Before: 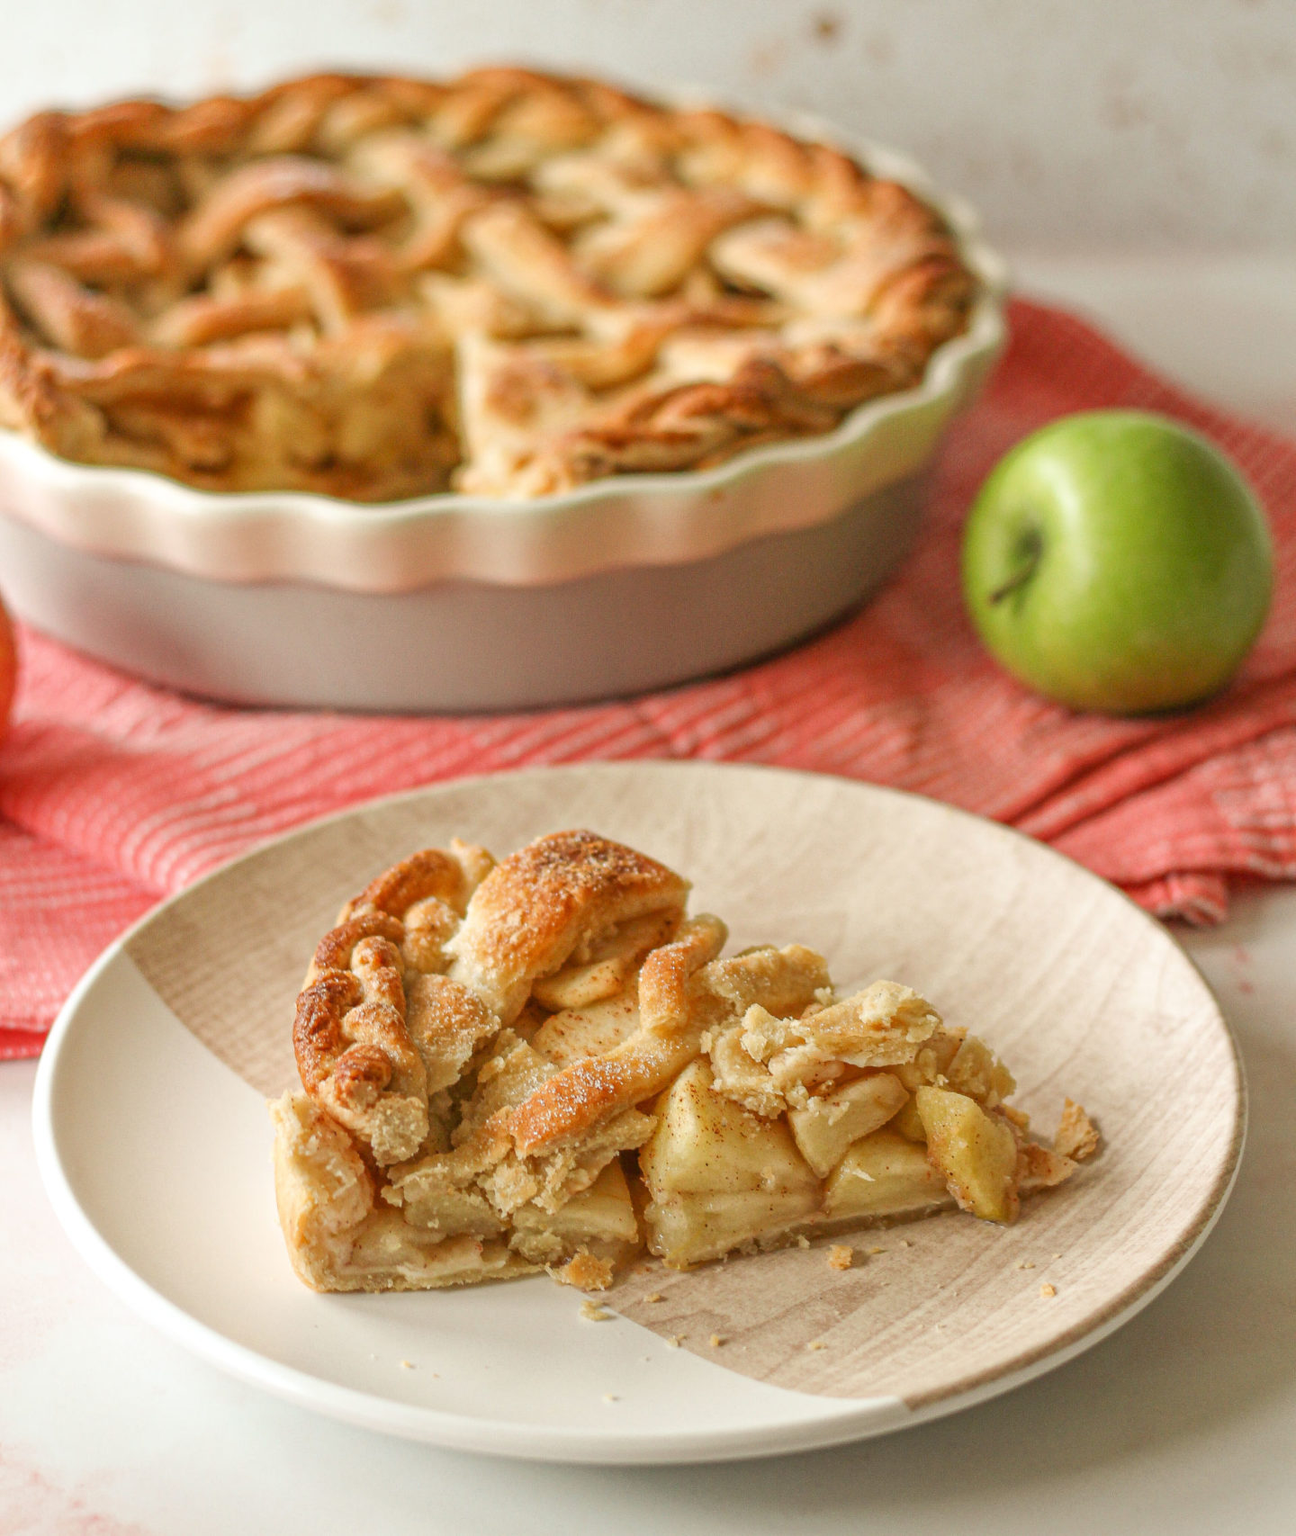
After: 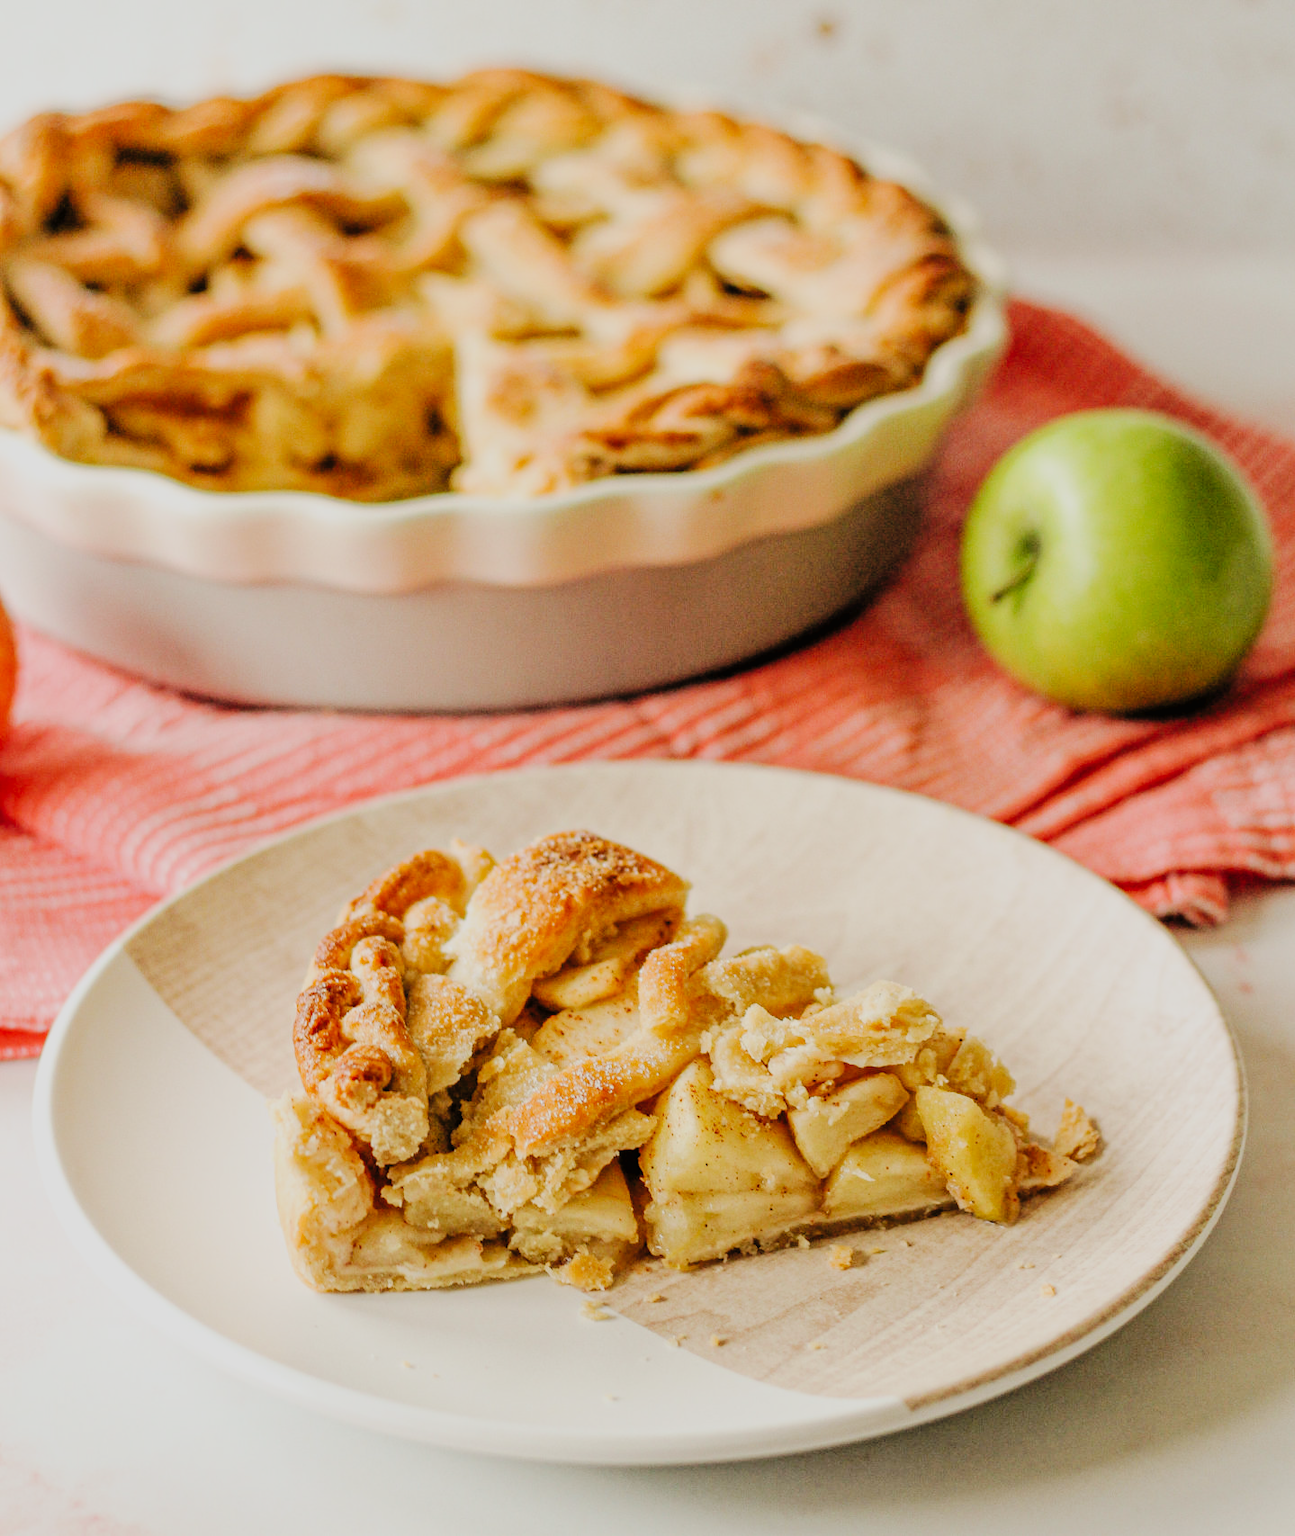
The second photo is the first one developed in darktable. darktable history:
filmic rgb: black relative exposure -2.84 EV, white relative exposure 4.56 EV, hardness 1.7, contrast 1.243
tone curve: curves: ch0 [(0, 0) (0.003, 0.015) (0.011, 0.021) (0.025, 0.032) (0.044, 0.046) (0.069, 0.062) (0.1, 0.08) (0.136, 0.117) (0.177, 0.165) (0.224, 0.221) (0.277, 0.298) (0.335, 0.385) (0.399, 0.469) (0.468, 0.558) (0.543, 0.637) (0.623, 0.708) (0.709, 0.771) (0.801, 0.84) (0.898, 0.907) (1, 1)], preserve colors none
exposure: black level correction 0.002, compensate highlight preservation false
